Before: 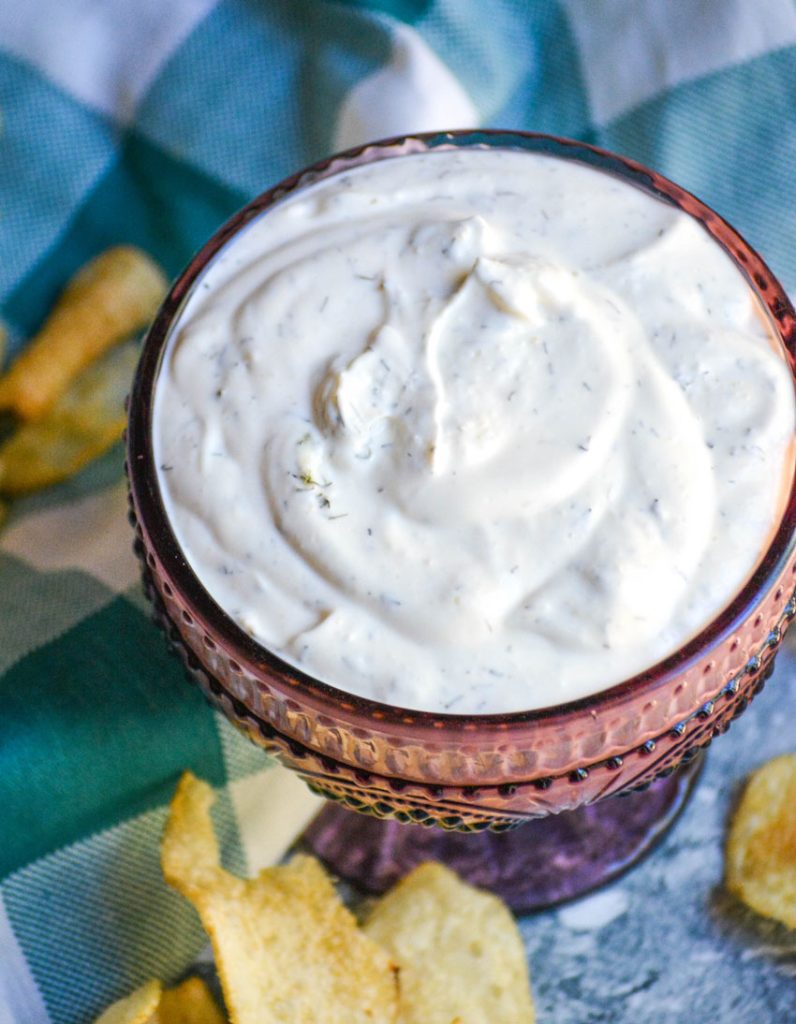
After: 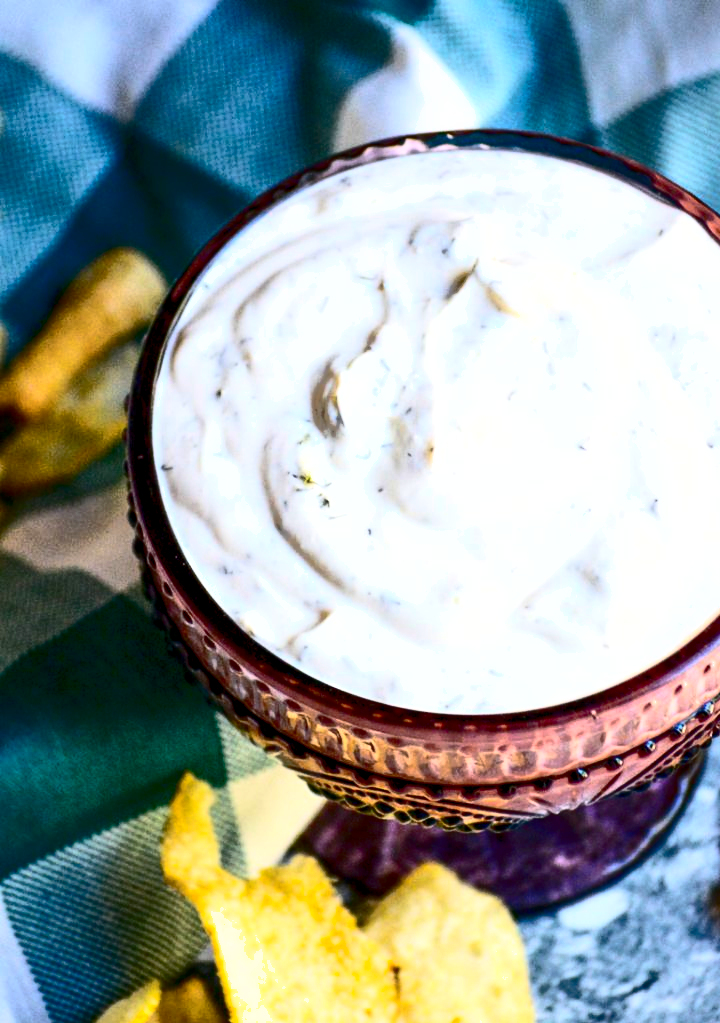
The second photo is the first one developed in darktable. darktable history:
exposure: black level correction 0.01, exposure 0.007 EV, compensate exposure bias true, compensate highlight preservation false
crop: right 9.496%, bottom 0.038%
contrast brightness saturation: contrast 0.514, saturation -0.102
color balance rgb: white fulcrum 0.081 EV, linear chroma grading › global chroma 15.418%, perceptual saturation grading › global saturation 0.04%, perceptual brilliance grading › highlights 13.345%, perceptual brilliance grading › mid-tones 7.935%, perceptual brilliance grading › shadows -17.608%
shadows and highlights: on, module defaults
color zones: curves: ch0 [(0, 0.5) (0.143, 0.5) (0.286, 0.5) (0.429, 0.5) (0.571, 0.5) (0.714, 0.476) (0.857, 0.5) (1, 0.5)]; ch2 [(0, 0.5) (0.143, 0.5) (0.286, 0.5) (0.429, 0.5) (0.571, 0.5) (0.714, 0.487) (0.857, 0.5) (1, 0.5)]
sharpen: radius 2.893, amount 0.853, threshold 47.131
